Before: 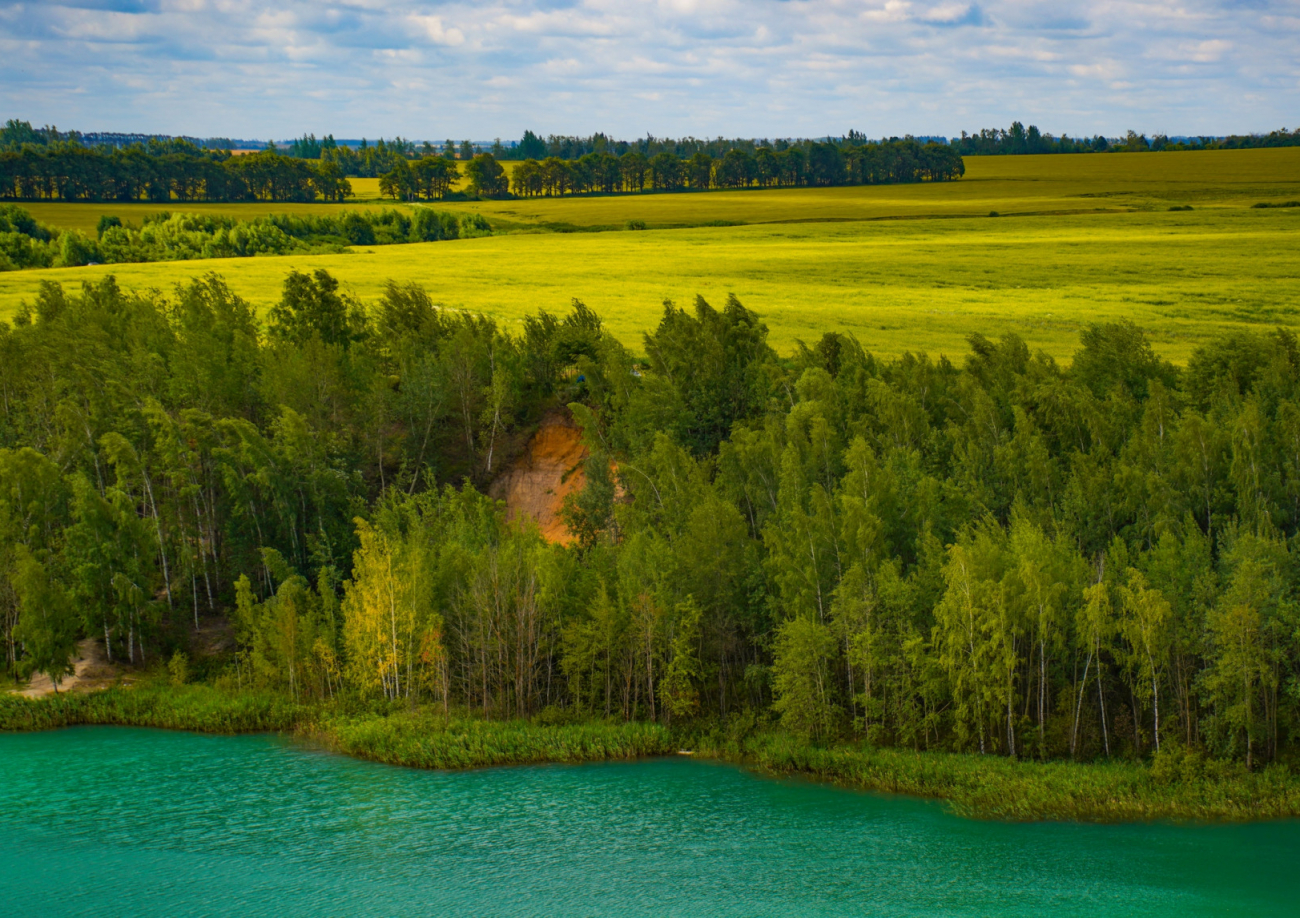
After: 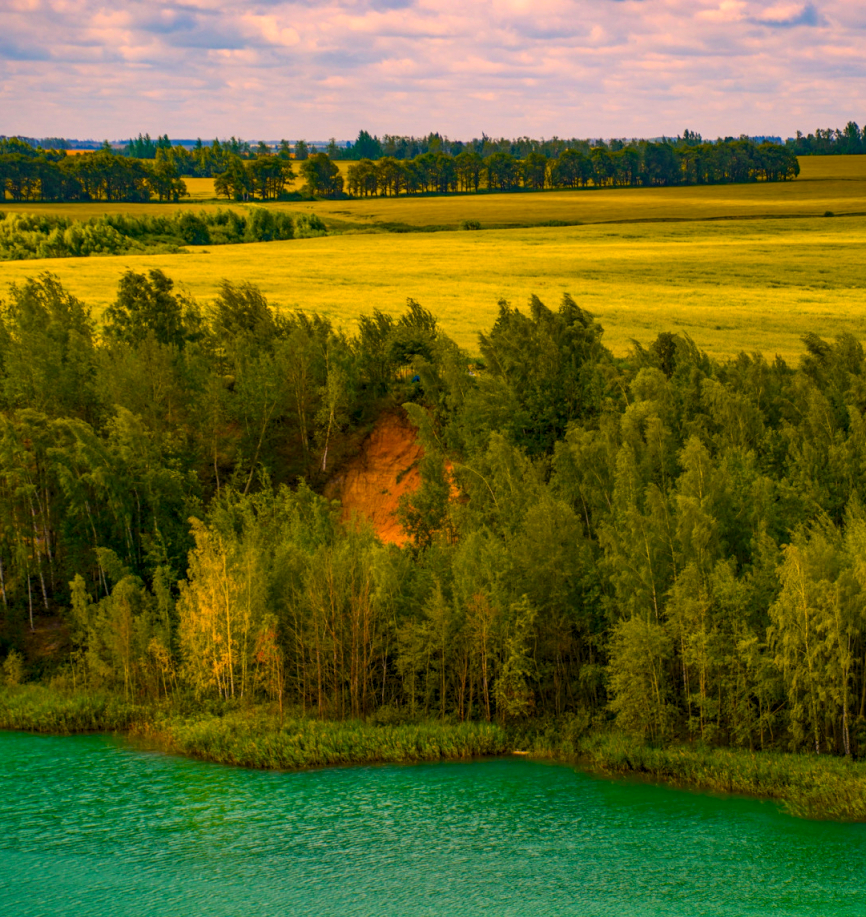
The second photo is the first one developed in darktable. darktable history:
color correction: highlights a* 22.45, highlights b* 22.38
color balance rgb: highlights gain › chroma 0.22%, highlights gain › hue 330.14°, white fulcrum 0.076 EV, perceptual saturation grading › global saturation 39.668%, global vibrance 20%
crop and rotate: left 12.7%, right 20.619%
local contrast: on, module defaults
